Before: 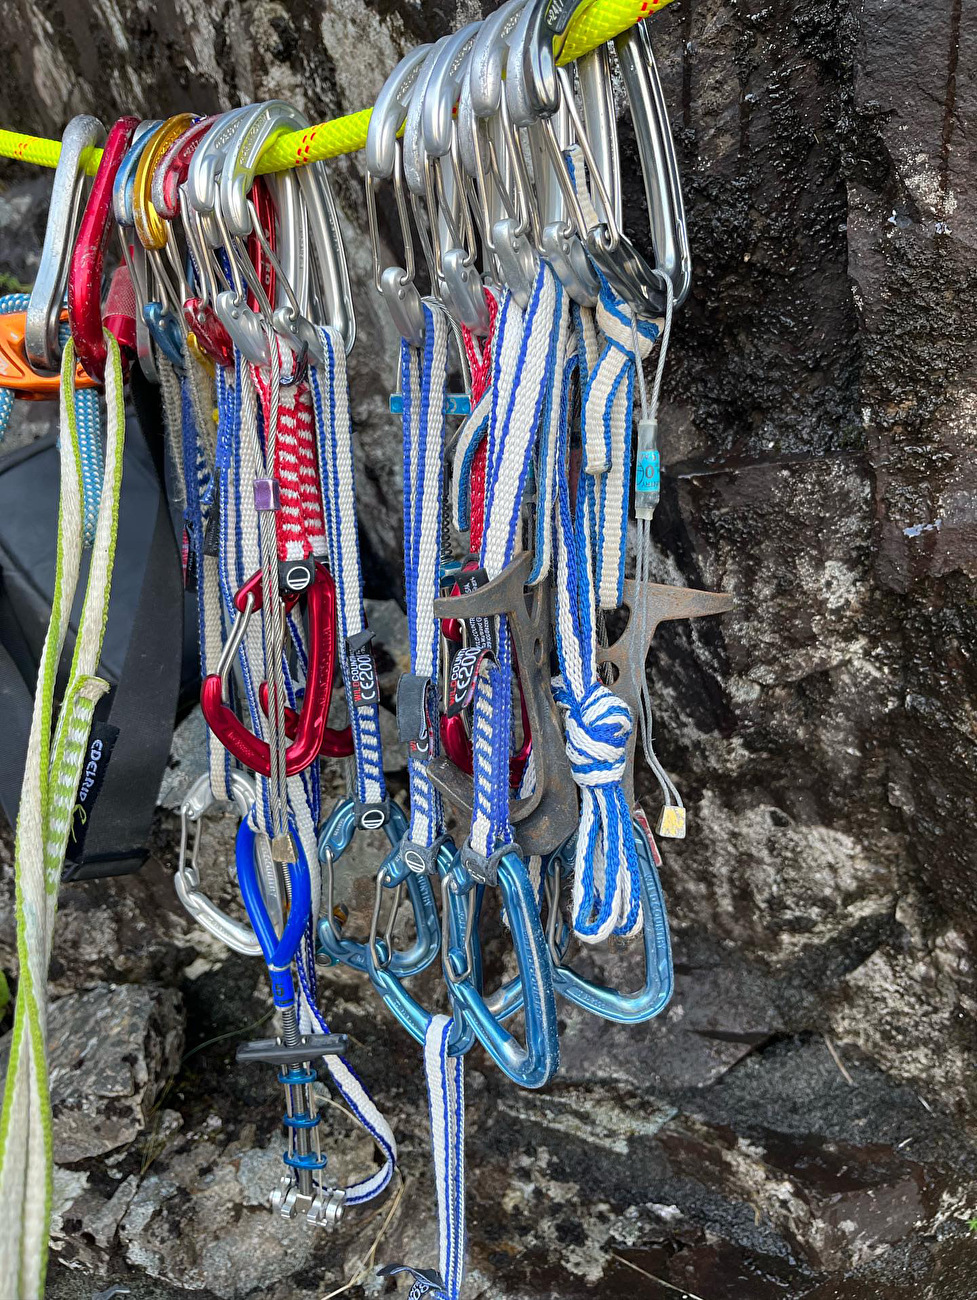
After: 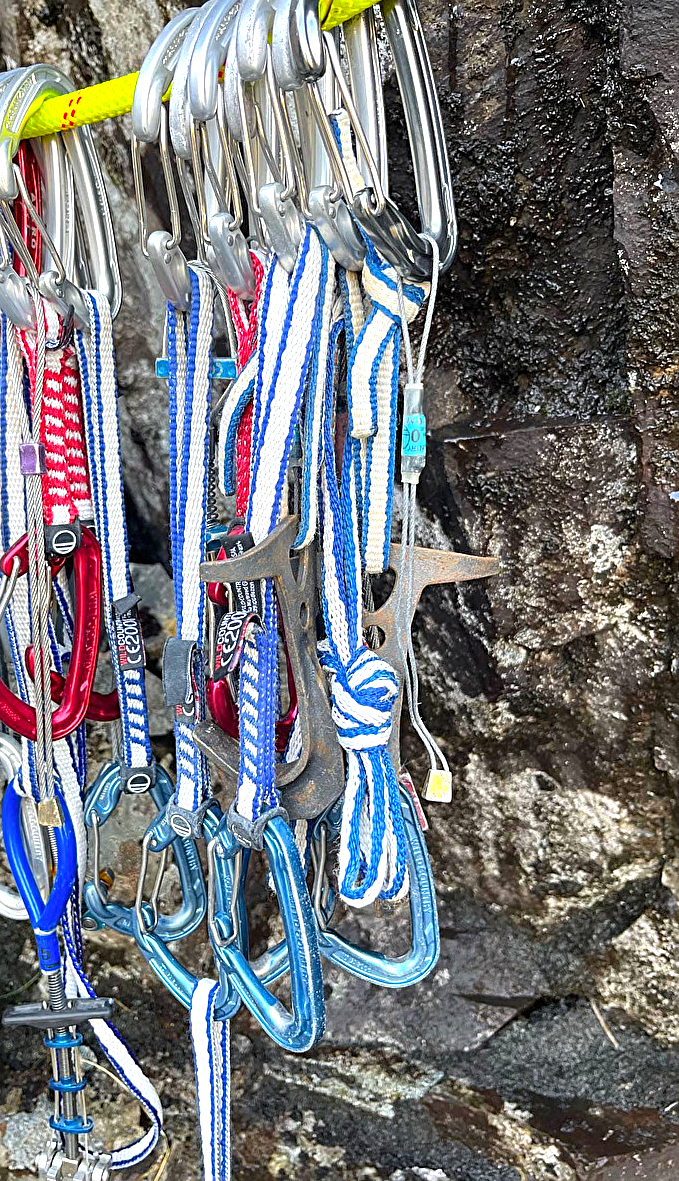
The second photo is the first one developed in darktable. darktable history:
crop and rotate: left 24.034%, top 2.838%, right 6.406%, bottom 6.299%
color zones: curves: ch0 [(0.224, 0.526) (0.75, 0.5)]; ch1 [(0.055, 0.526) (0.224, 0.761) (0.377, 0.526) (0.75, 0.5)]
sharpen: on, module defaults
exposure: exposure 0.722 EV, compensate highlight preservation false
